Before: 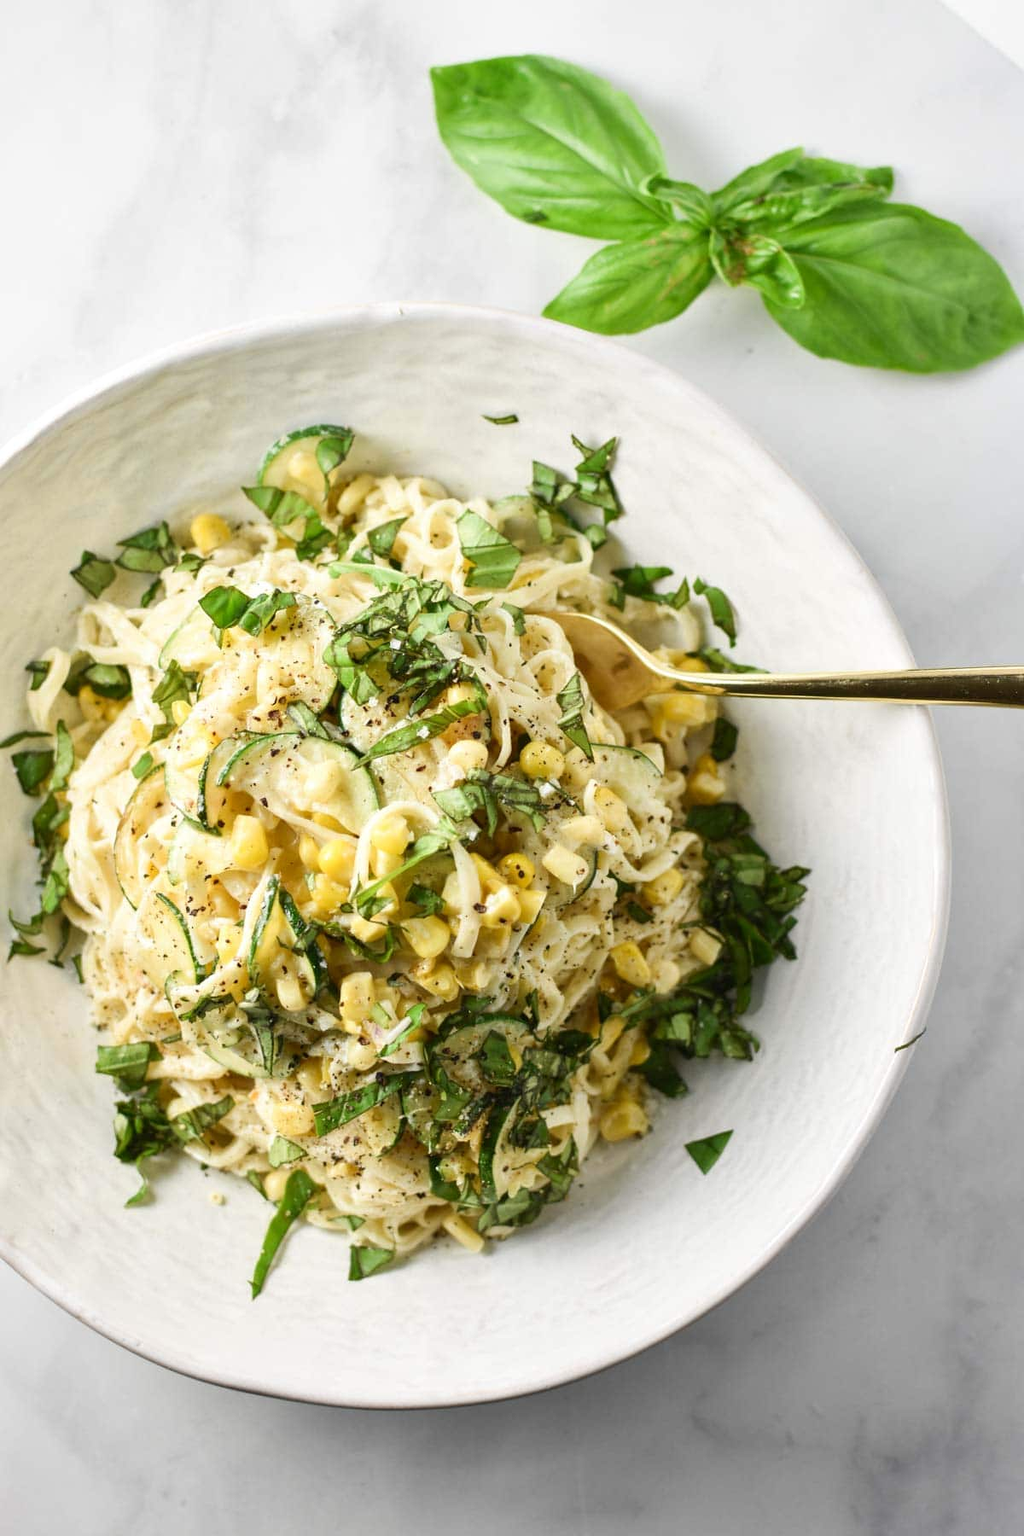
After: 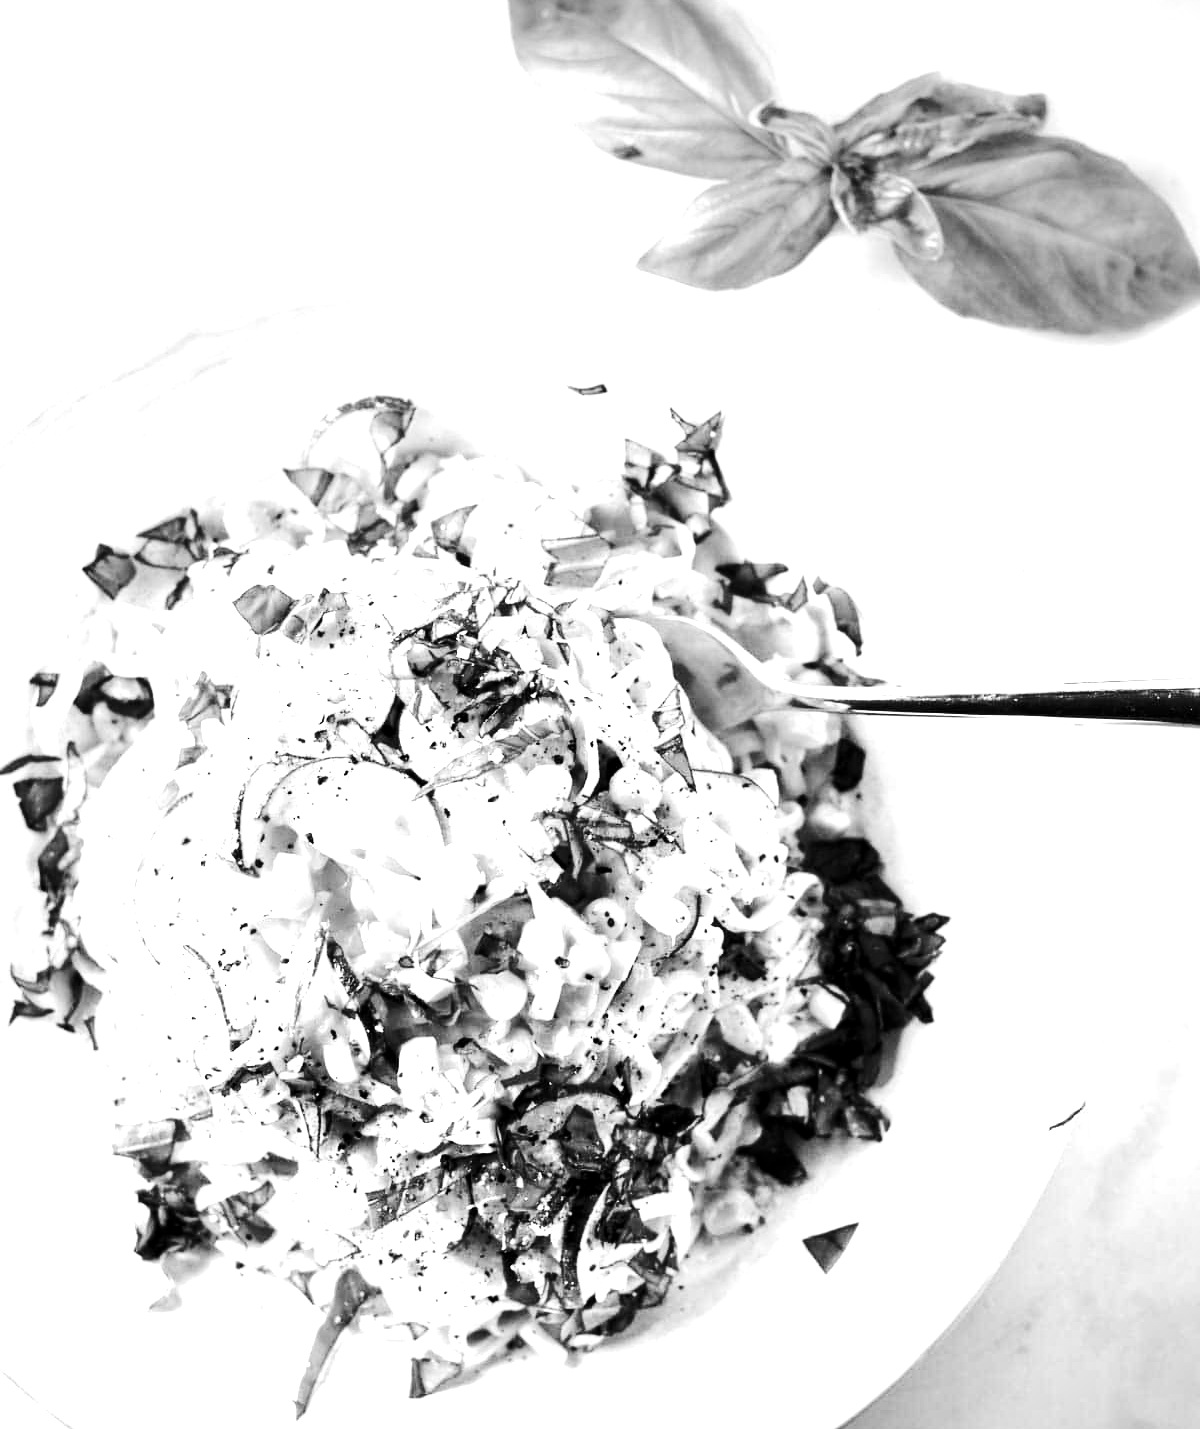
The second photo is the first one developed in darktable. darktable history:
monochrome: a -4.13, b 5.16, size 1
crop and rotate: top 5.667%, bottom 14.937%
tone equalizer: -8 EV -0.75 EV, -7 EV -0.7 EV, -6 EV -0.6 EV, -5 EV -0.4 EV, -3 EV 0.4 EV, -2 EV 0.6 EV, -1 EV 0.7 EV, +0 EV 0.75 EV, edges refinement/feathering 500, mask exposure compensation -1.57 EV, preserve details no
exposure: black level correction 0.01, exposure 1 EV, compensate highlight preservation false
white balance: emerald 1
vignetting: fall-off radius 60.92%
graduated density: on, module defaults
contrast brightness saturation: contrast 0.2, brightness -0.11, saturation 0.1
